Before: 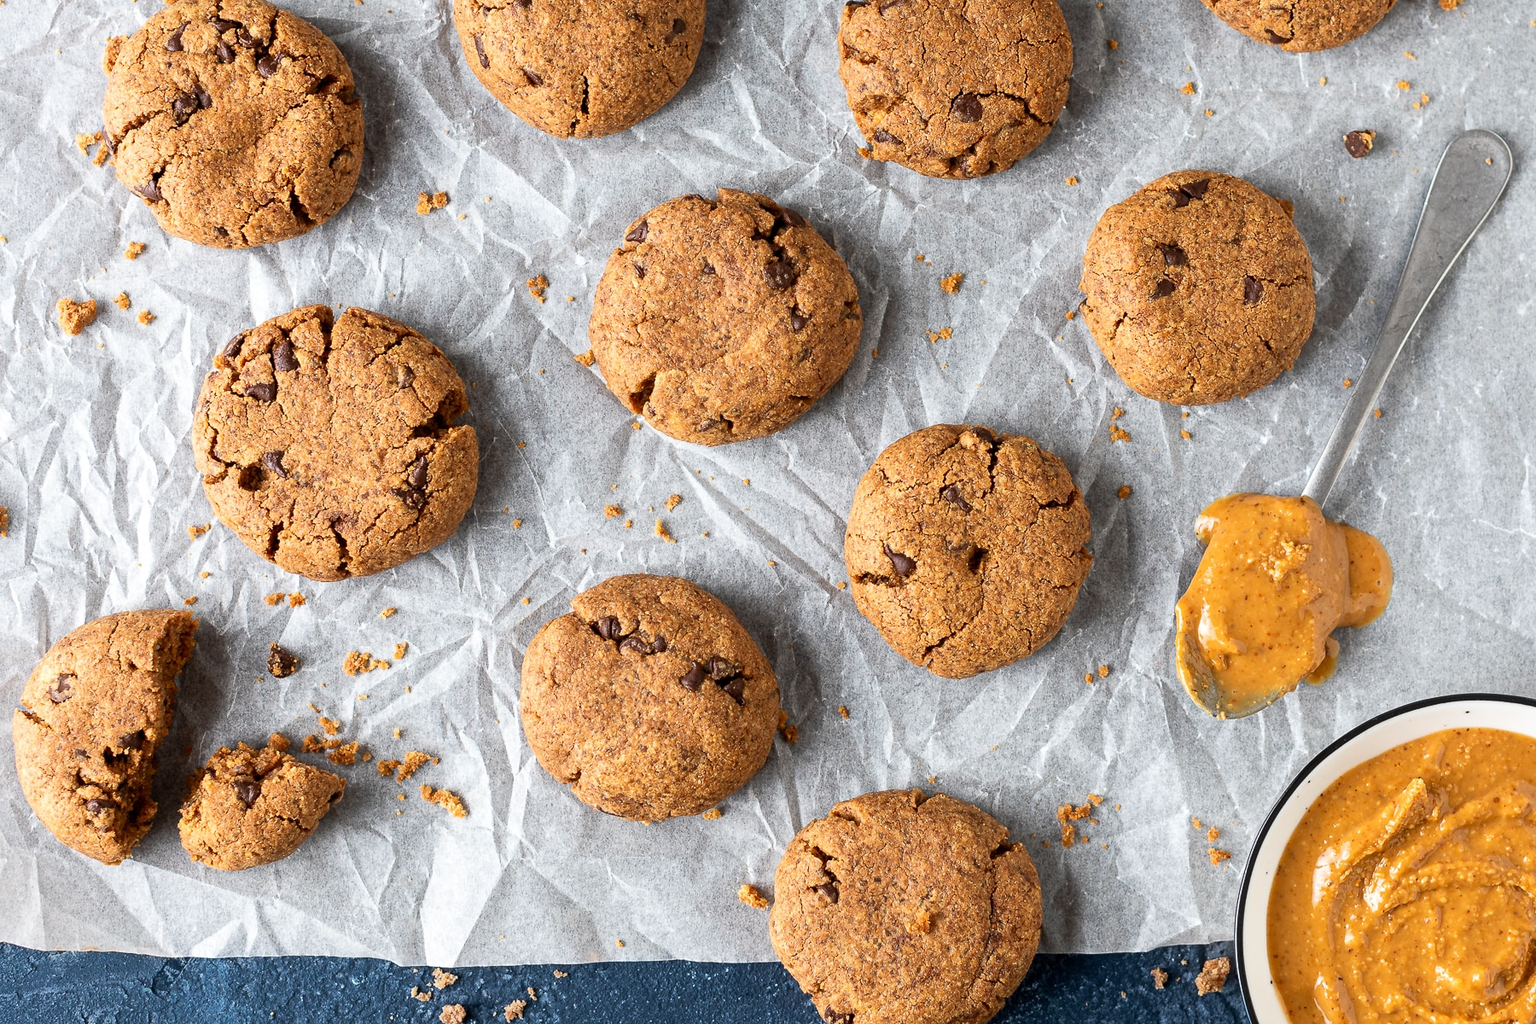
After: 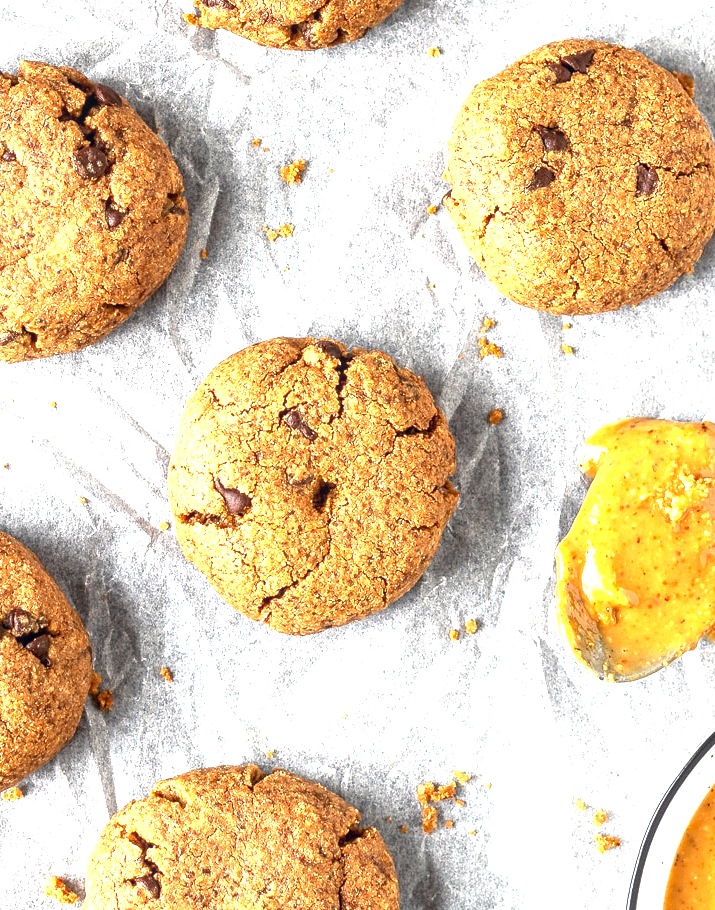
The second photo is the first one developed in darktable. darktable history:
local contrast: on, module defaults
exposure: black level correction 0, exposure 1.3 EV, compensate exposure bias true, compensate highlight preservation false
crop: left 45.721%, top 13.393%, right 14.118%, bottom 10.01%
color correction: highlights a* 0.207, highlights b* 2.7, shadows a* -0.874, shadows b* -4.78
